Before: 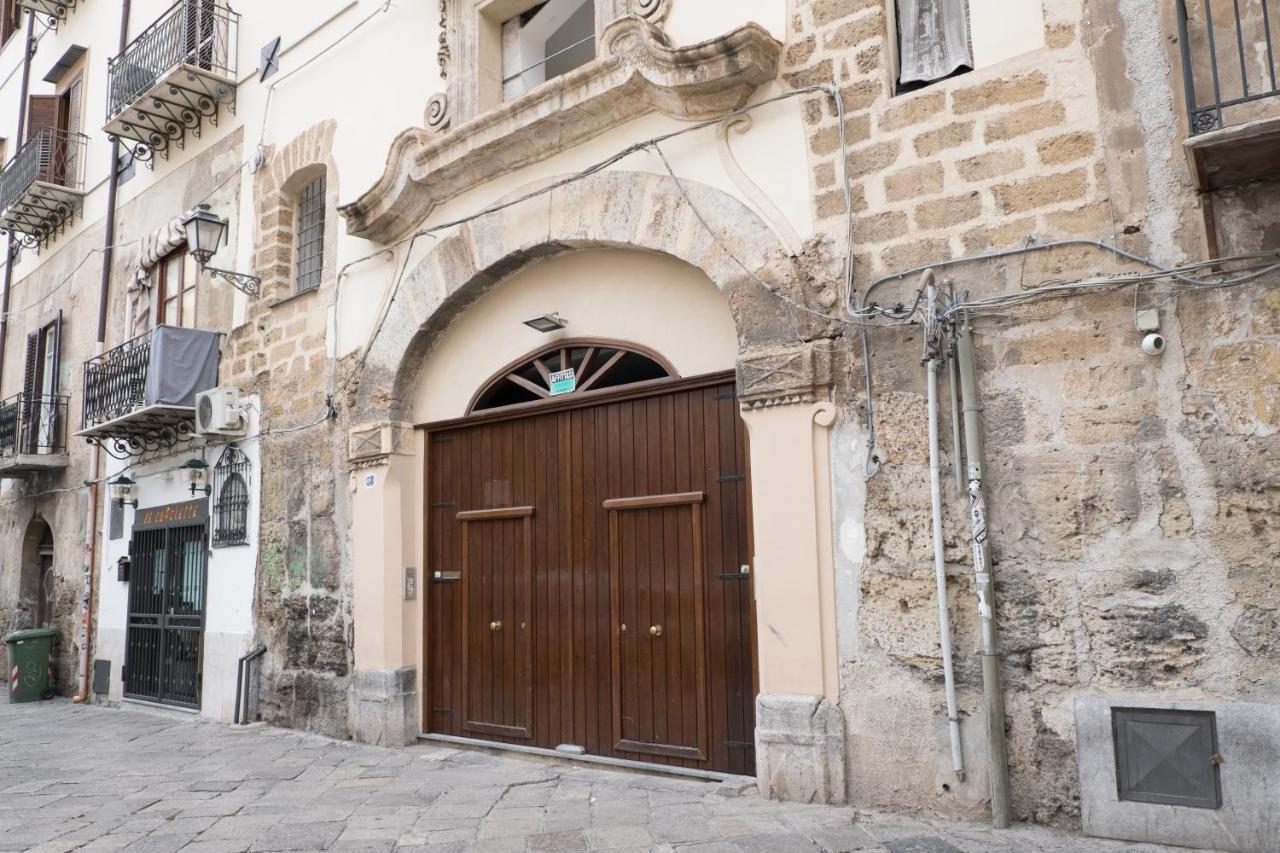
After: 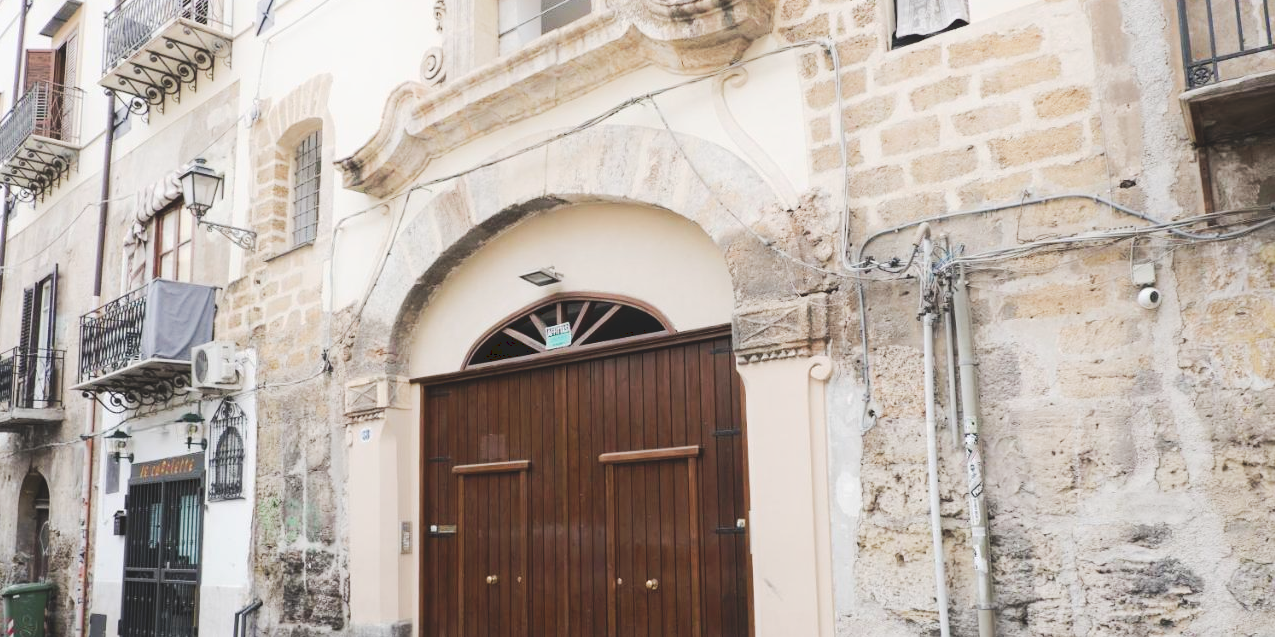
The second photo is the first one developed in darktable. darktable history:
shadows and highlights: shadows -24.28, highlights 49.77, soften with gaussian
exposure: exposure -0.01 EV, compensate highlight preservation false
tone curve: curves: ch0 [(0, 0) (0.003, 0.126) (0.011, 0.129) (0.025, 0.129) (0.044, 0.136) (0.069, 0.145) (0.1, 0.162) (0.136, 0.182) (0.177, 0.211) (0.224, 0.254) (0.277, 0.307) (0.335, 0.366) (0.399, 0.441) (0.468, 0.533) (0.543, 0.624) (0.623, 0.702) (0.709, 0.774) (0.801, 0.835) (0.898, 0.904) (1, 1)], preserve colors none
crop: left 0.387%, top 5.469%, bottom 19.809%
